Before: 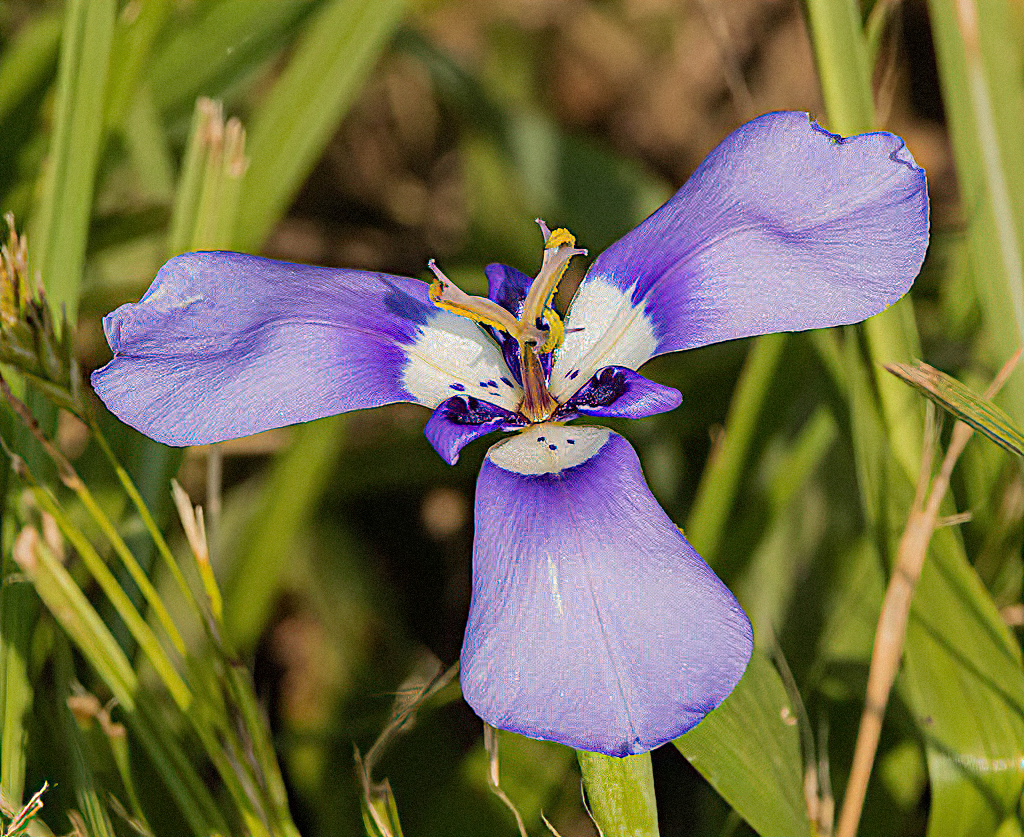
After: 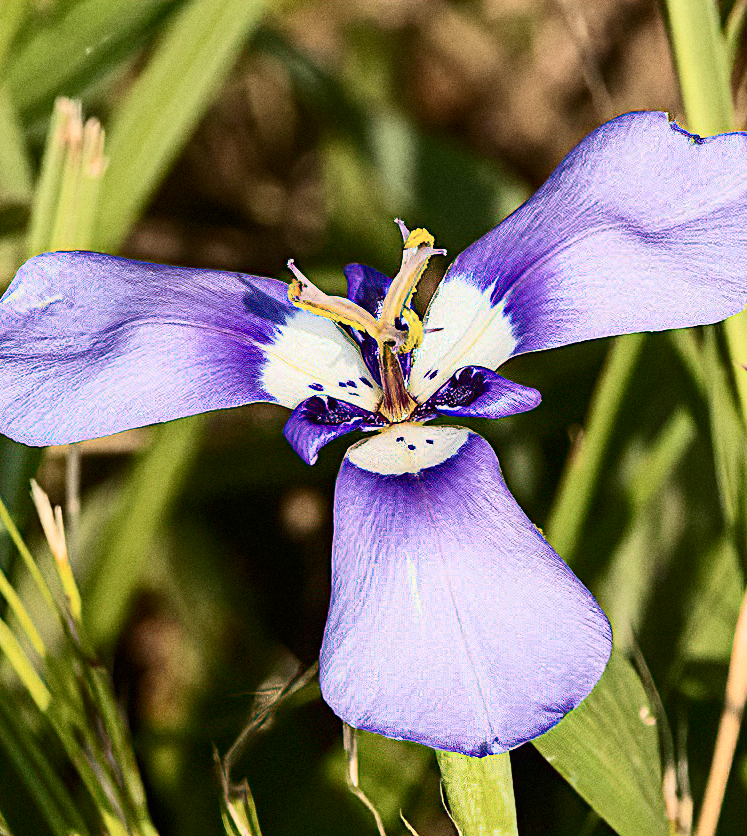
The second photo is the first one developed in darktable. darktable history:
crop: left 13.773%, top 0%, right 13.234%
contrast brightness saturation: contrast 0.393, brightness 0.098
